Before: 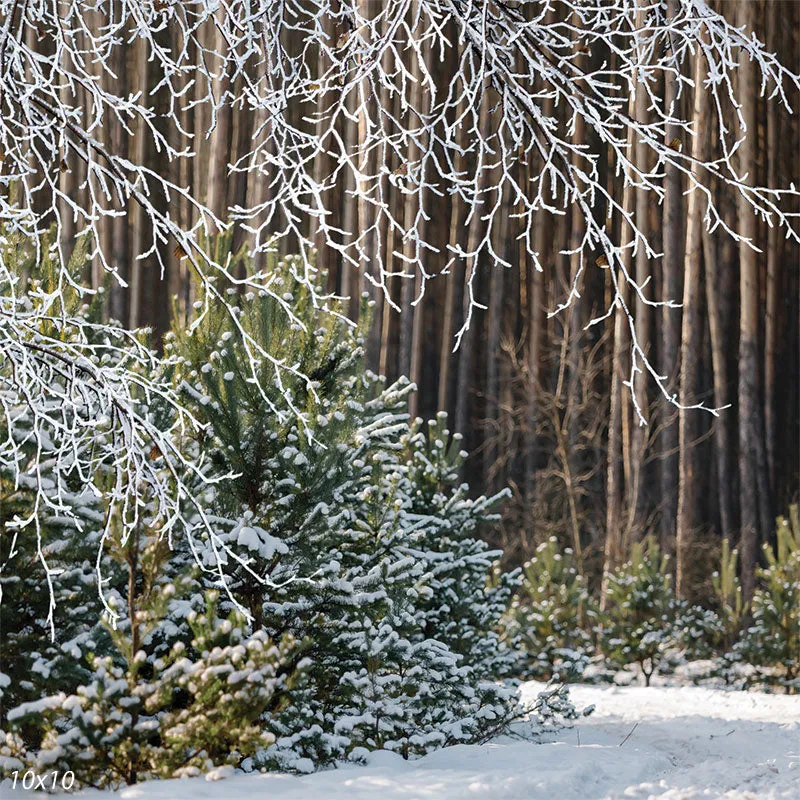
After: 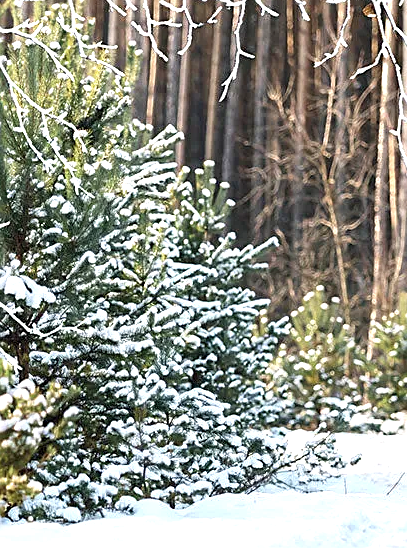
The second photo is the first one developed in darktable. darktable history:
exposure: black level correction 0, exposure 1.2 EV, compensate exposure bias true, compensate highlight preservation false
sharpen: on, module defaults
crop and rotate: left 29.249%, top 31.458%, right 19.857%
